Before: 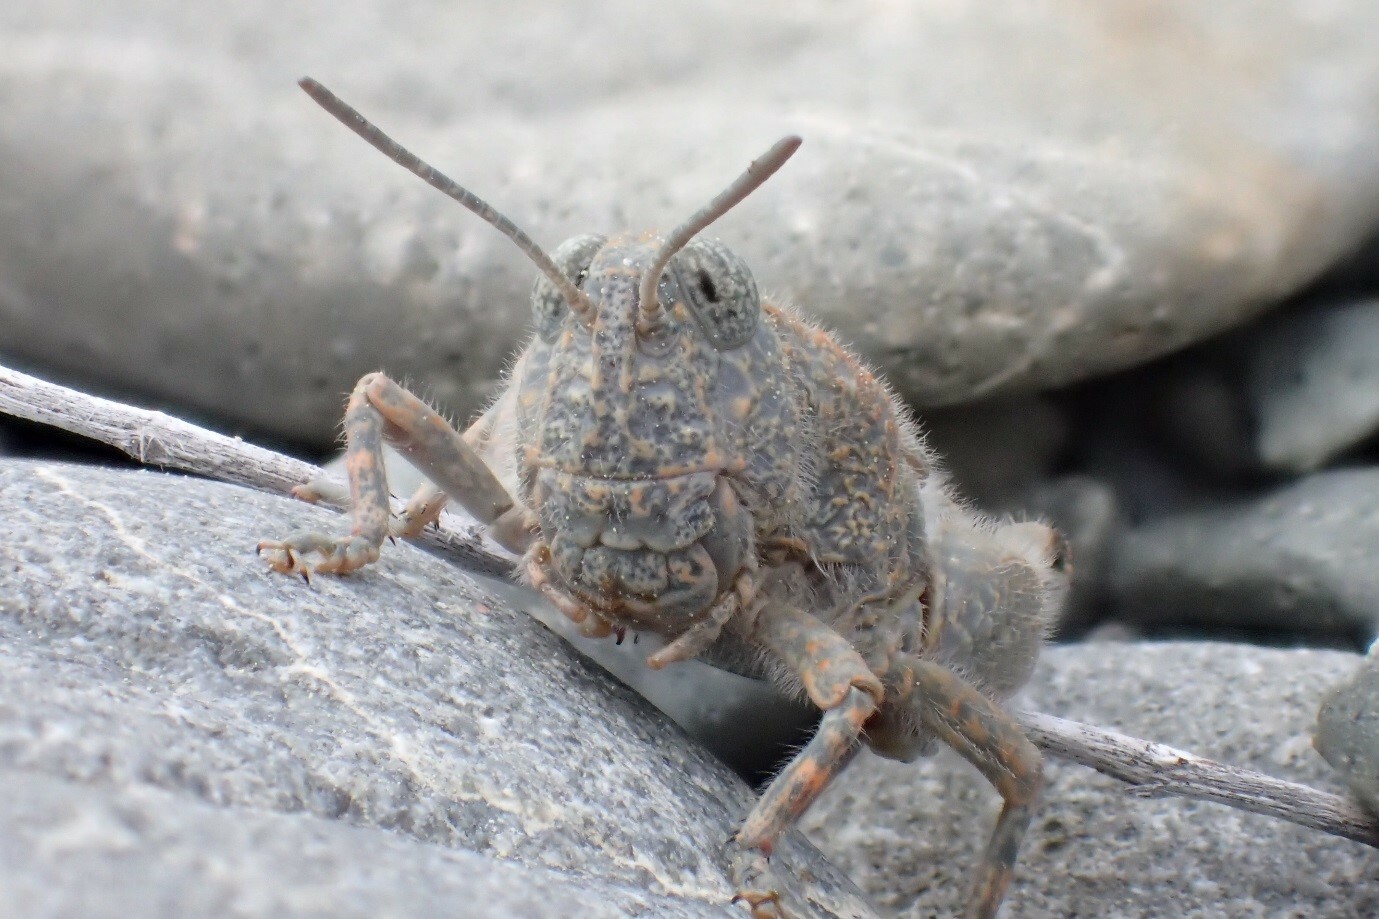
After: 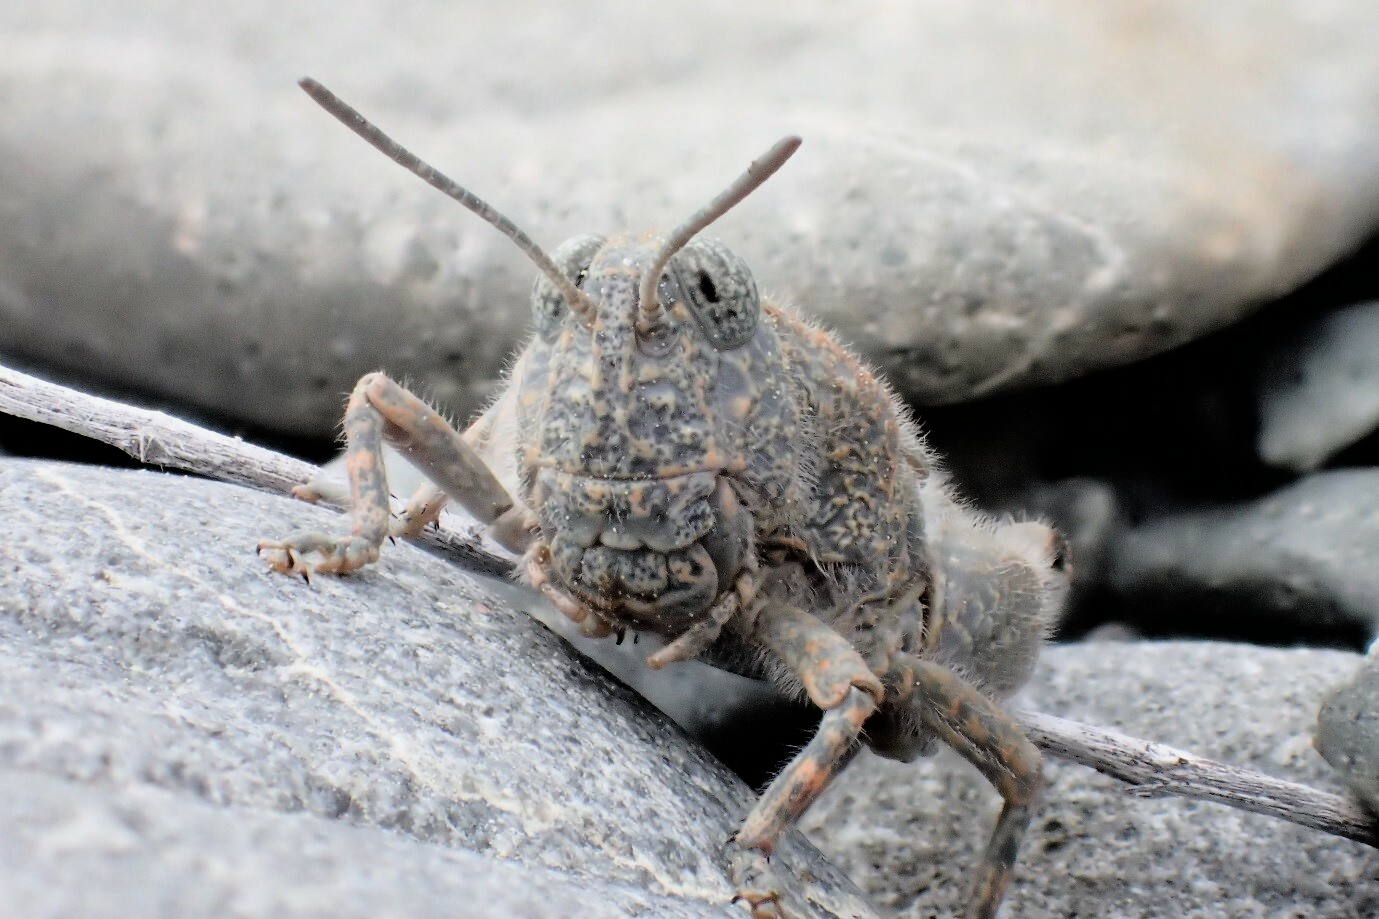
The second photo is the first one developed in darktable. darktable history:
filmic rgb: black relative exposure -4 EV, white relative exposure 3 EV, hardness 3.02, contrast 1.4
color zones: mix -62.47%
exposure: compensate exposure bias true, compensate highlight preservation false
